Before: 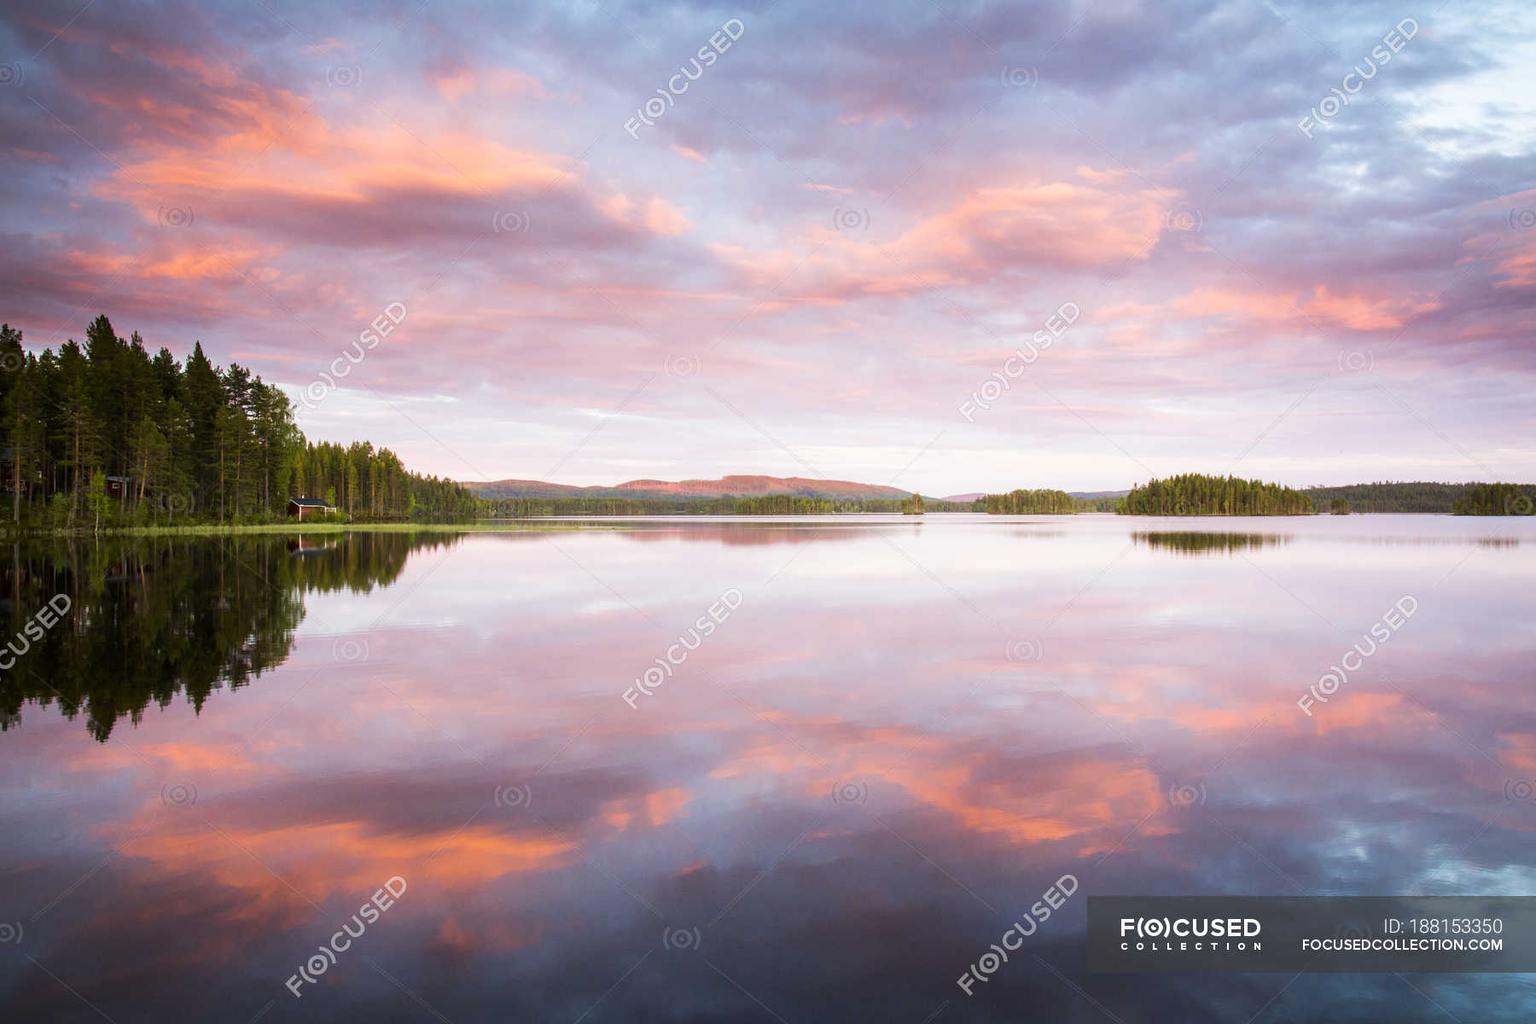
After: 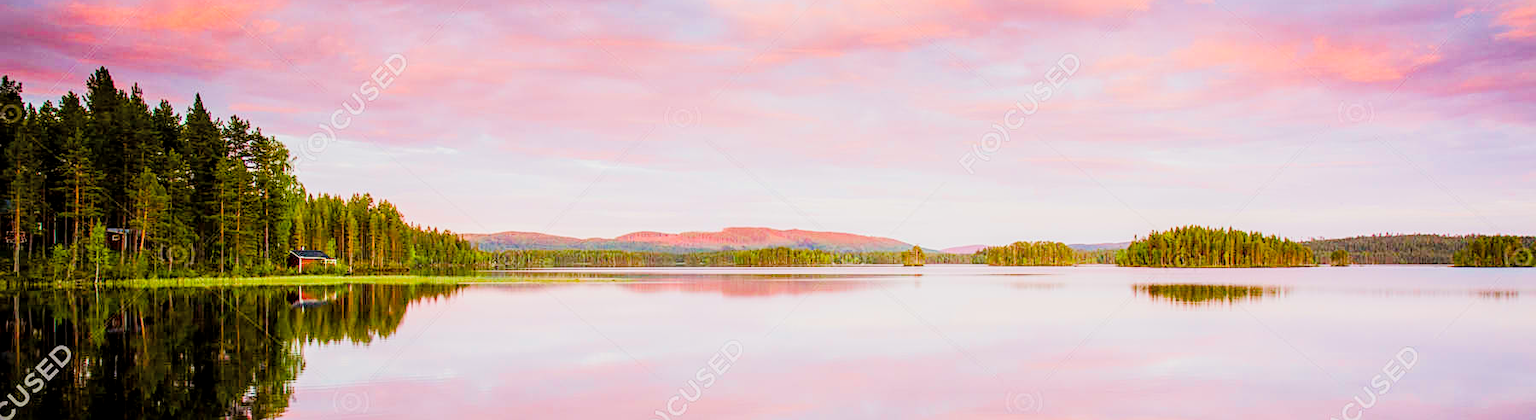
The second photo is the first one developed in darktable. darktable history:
local contrast: detail 130%
filmic rgb: black relative exposure -7.11 EV, white relative exposure 5.36 EV, threshold 3 EV, hardness 3.02, enable highlight reconstruction true
contrast brightness saturation: contrast 0.073, brightness 0.073, saturation 0.185
crop and rotate: top 24.257%, bottom 34.649%
color balance rgb: perceptual saturation grading › global saturation 40.238%, perceptual saturation grading › highlights -25.717%, perceptual saturation grading › mid-tones 34.29%, perceptual saturation grading › shadows 35.656%
sharpen: on, module defaults
exposure: black level correction -0.002, exposure 0.715 EV, compensate exposure bias true, compensate highlight preservation false
